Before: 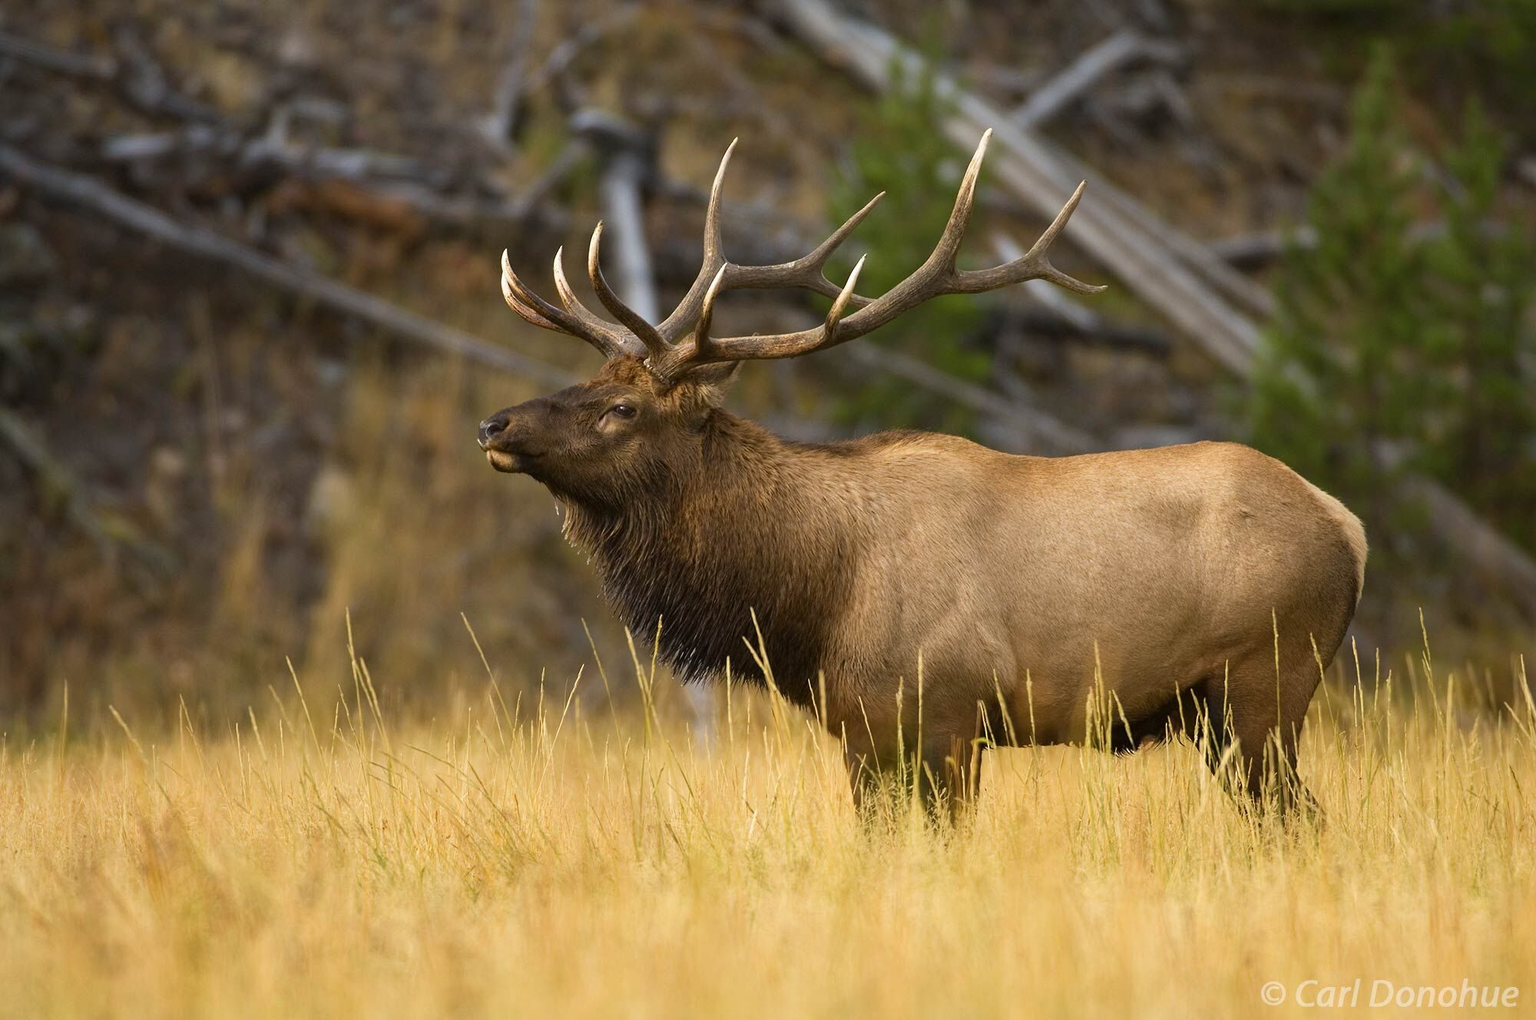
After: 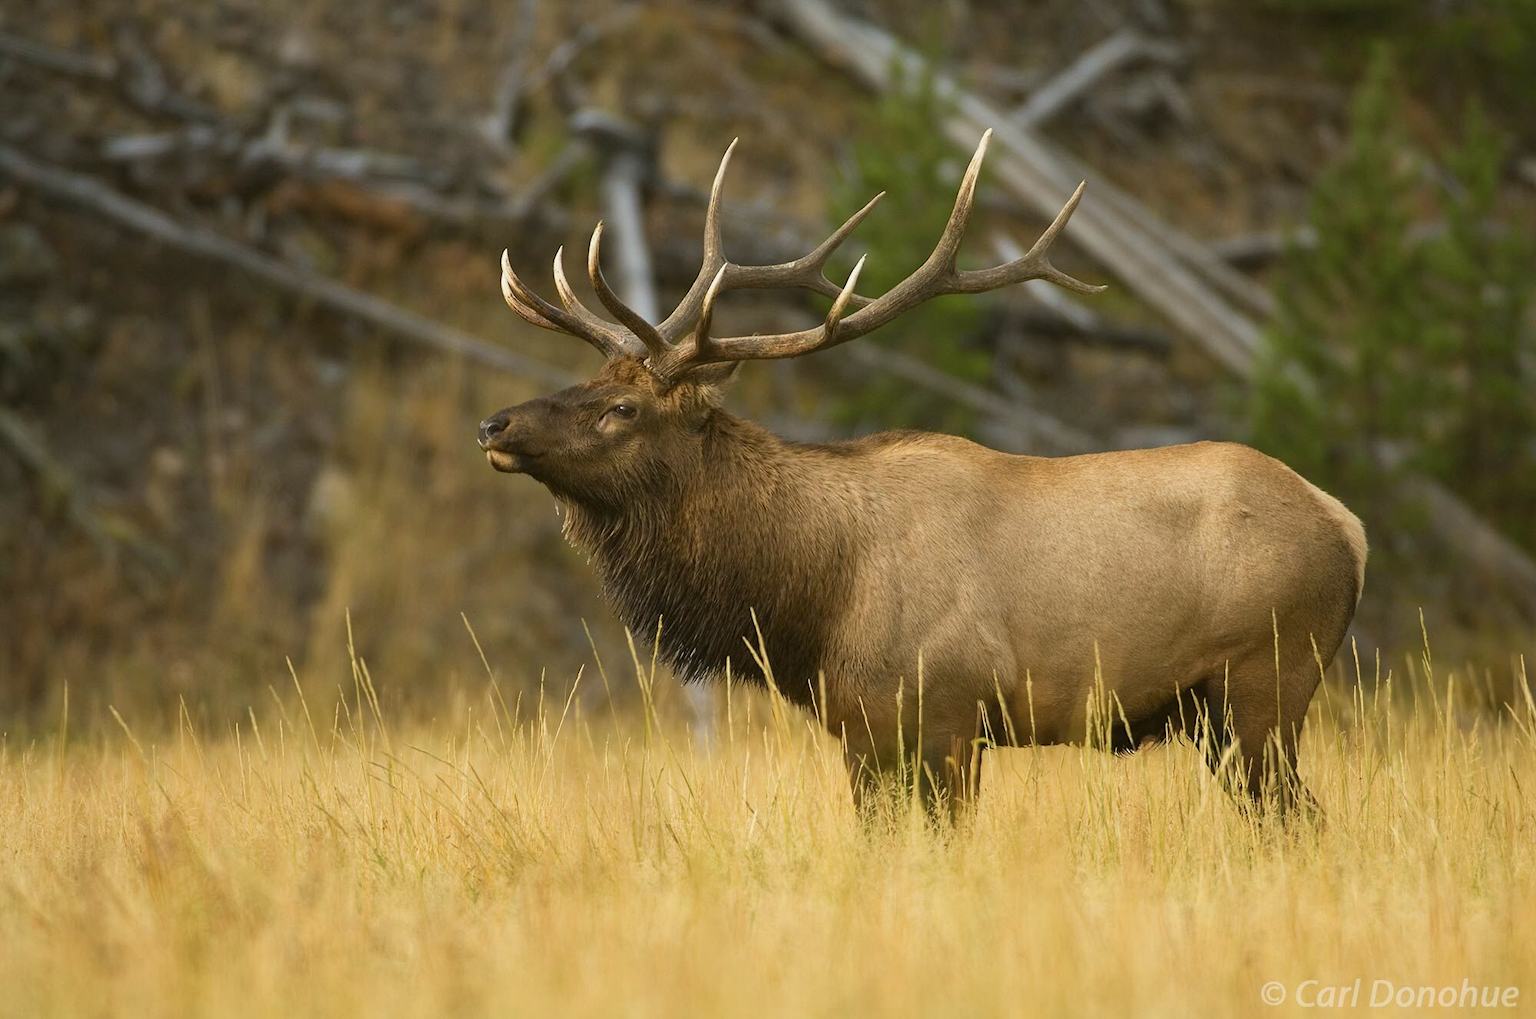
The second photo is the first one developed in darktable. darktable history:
color balance: mode lift, gamma, gain (sRGB), lift [1.04, 1, 1, 0.97], gamma [1.01, 1, 1, 0.97], gain [0.96, 1, 1, 0.97]
contrast brightness saturation: saturation -0.04
